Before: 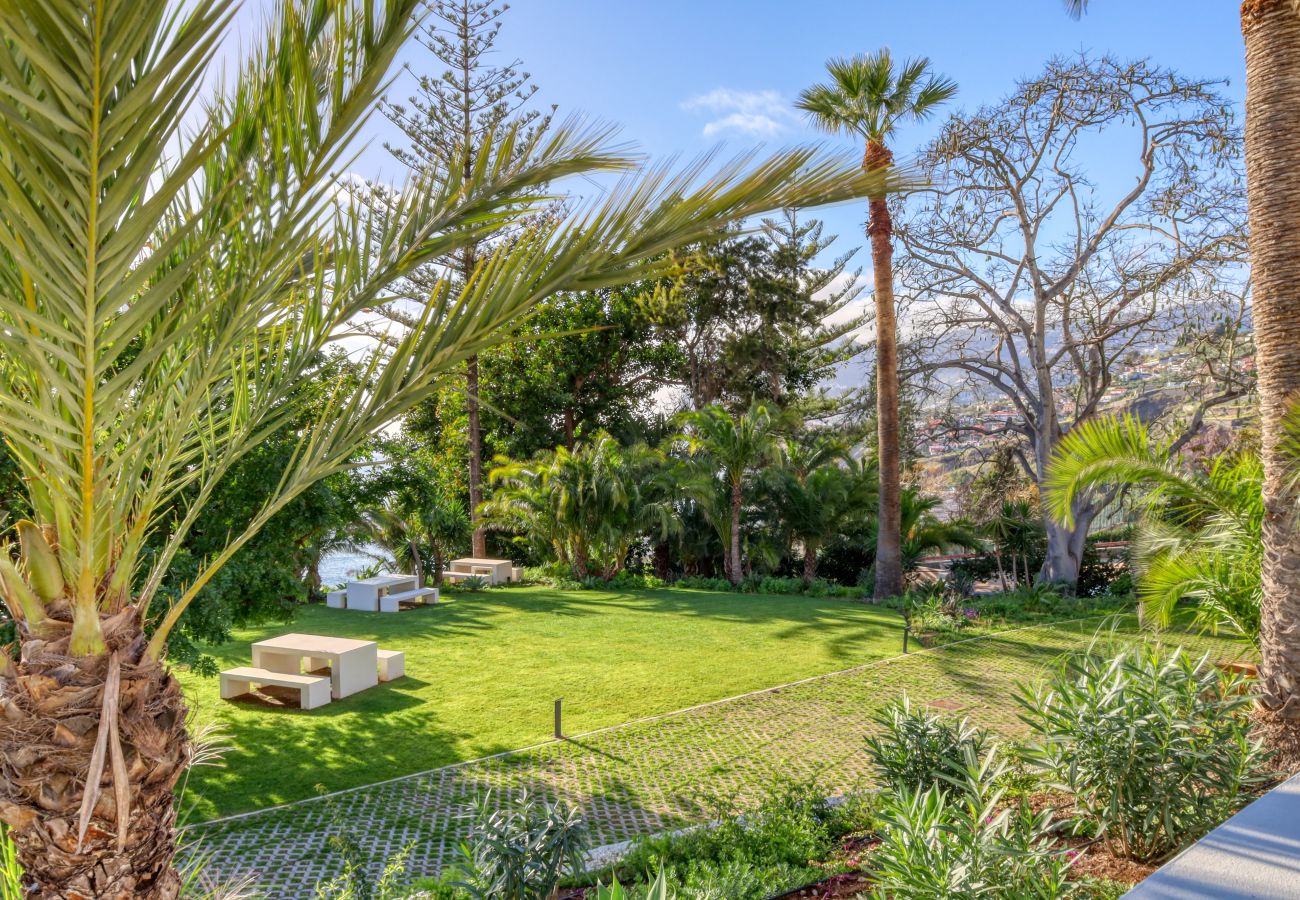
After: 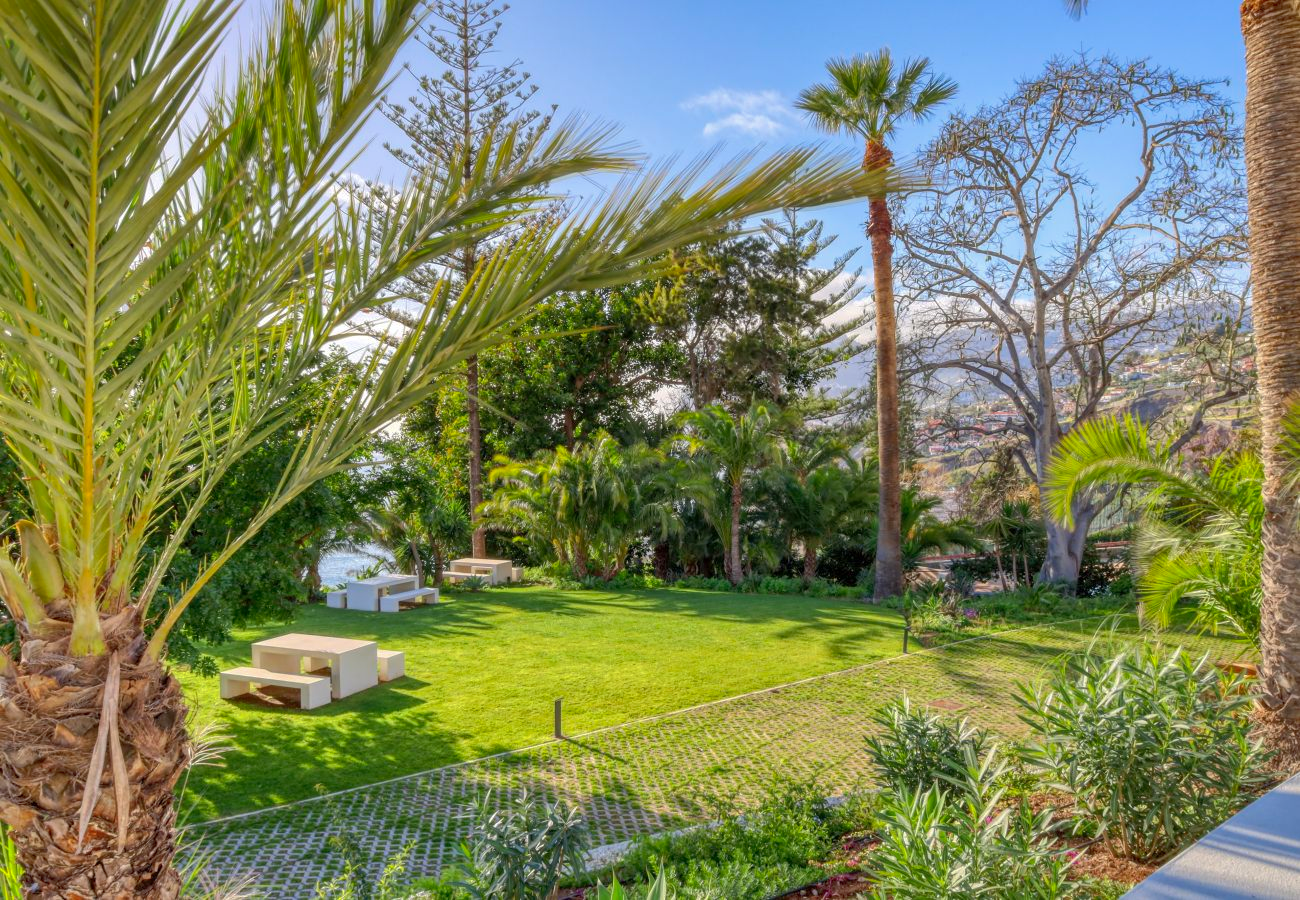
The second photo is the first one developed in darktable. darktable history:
shadows and highlights: on, module defaults
color correction: saturation 1.11
